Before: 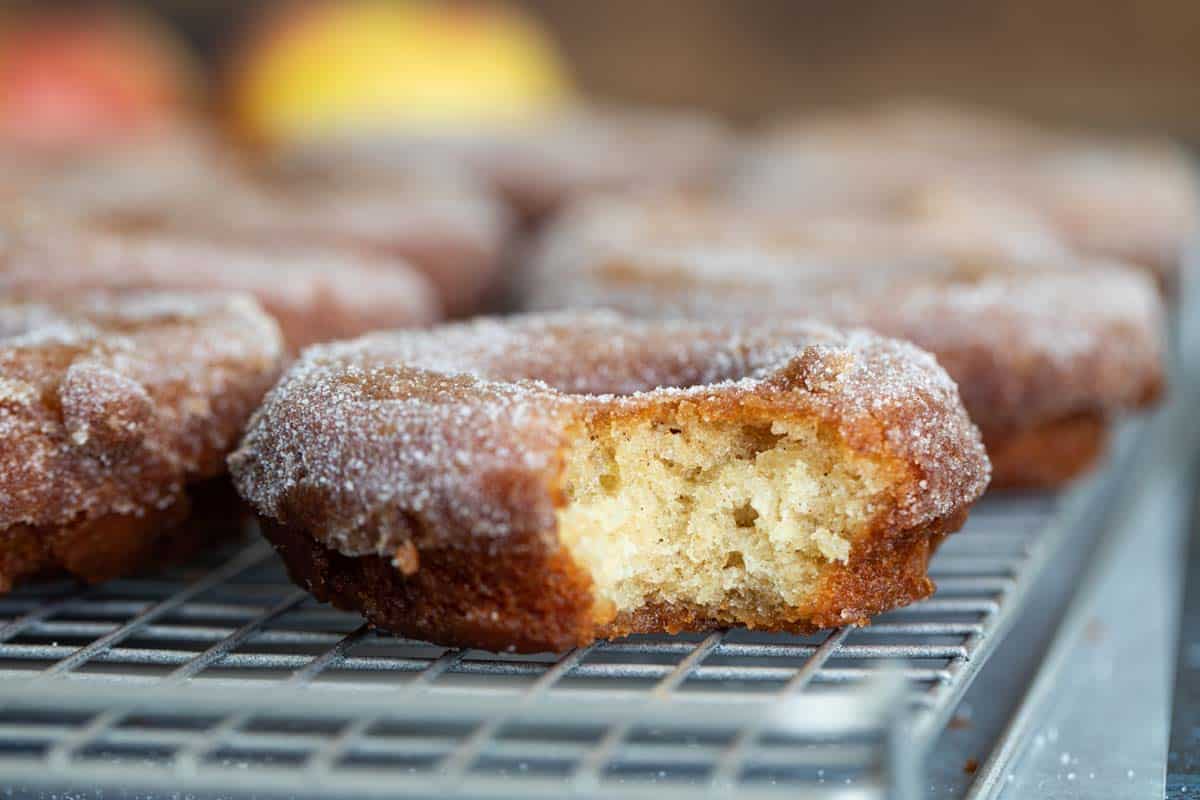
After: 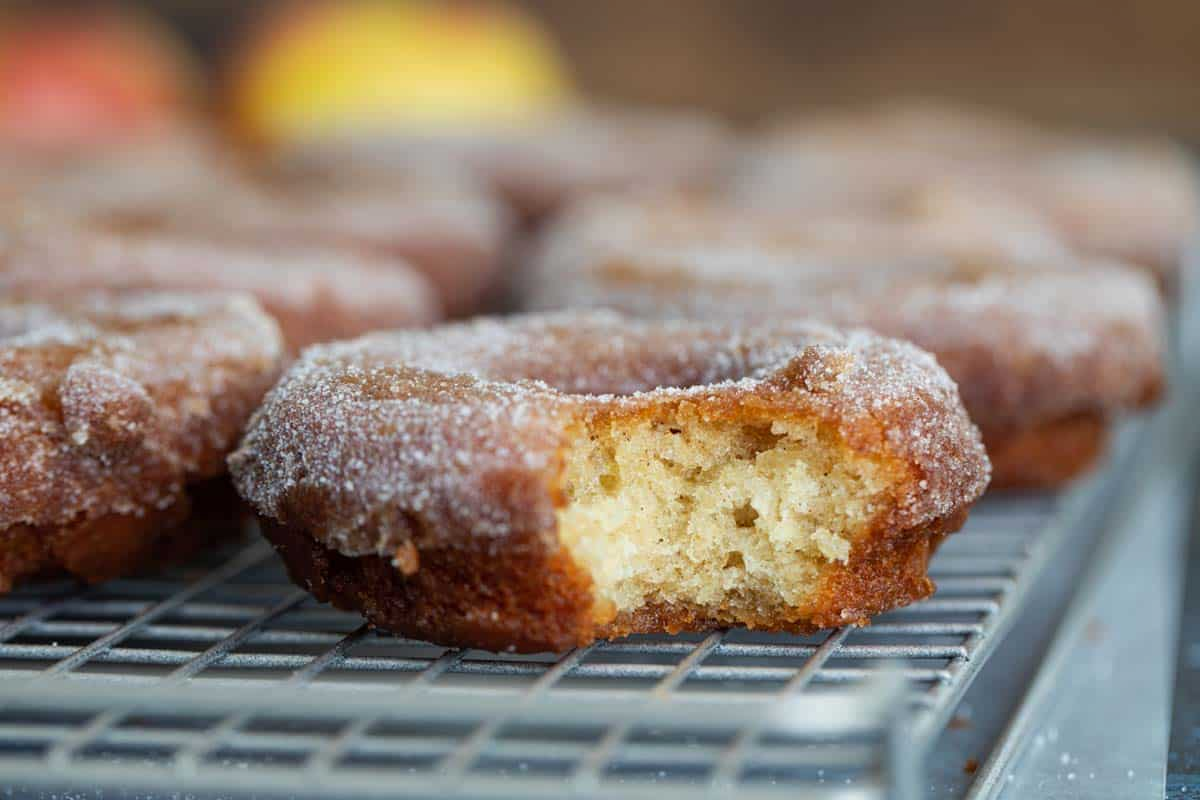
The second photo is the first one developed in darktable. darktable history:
shadows and highlights: shadows 25.11, white point adjustment -2.89, highlights -30.21
